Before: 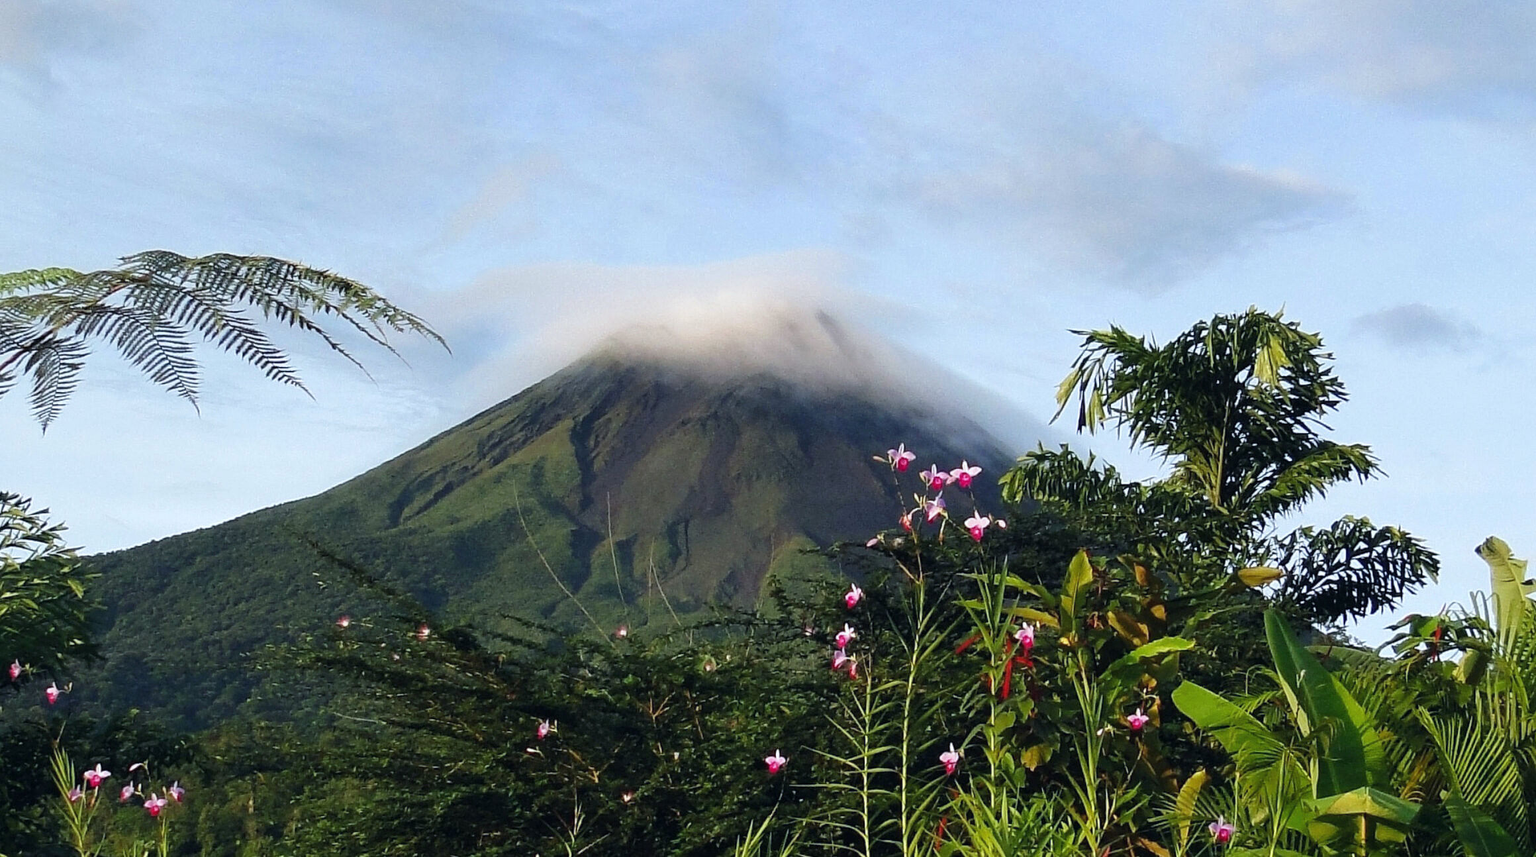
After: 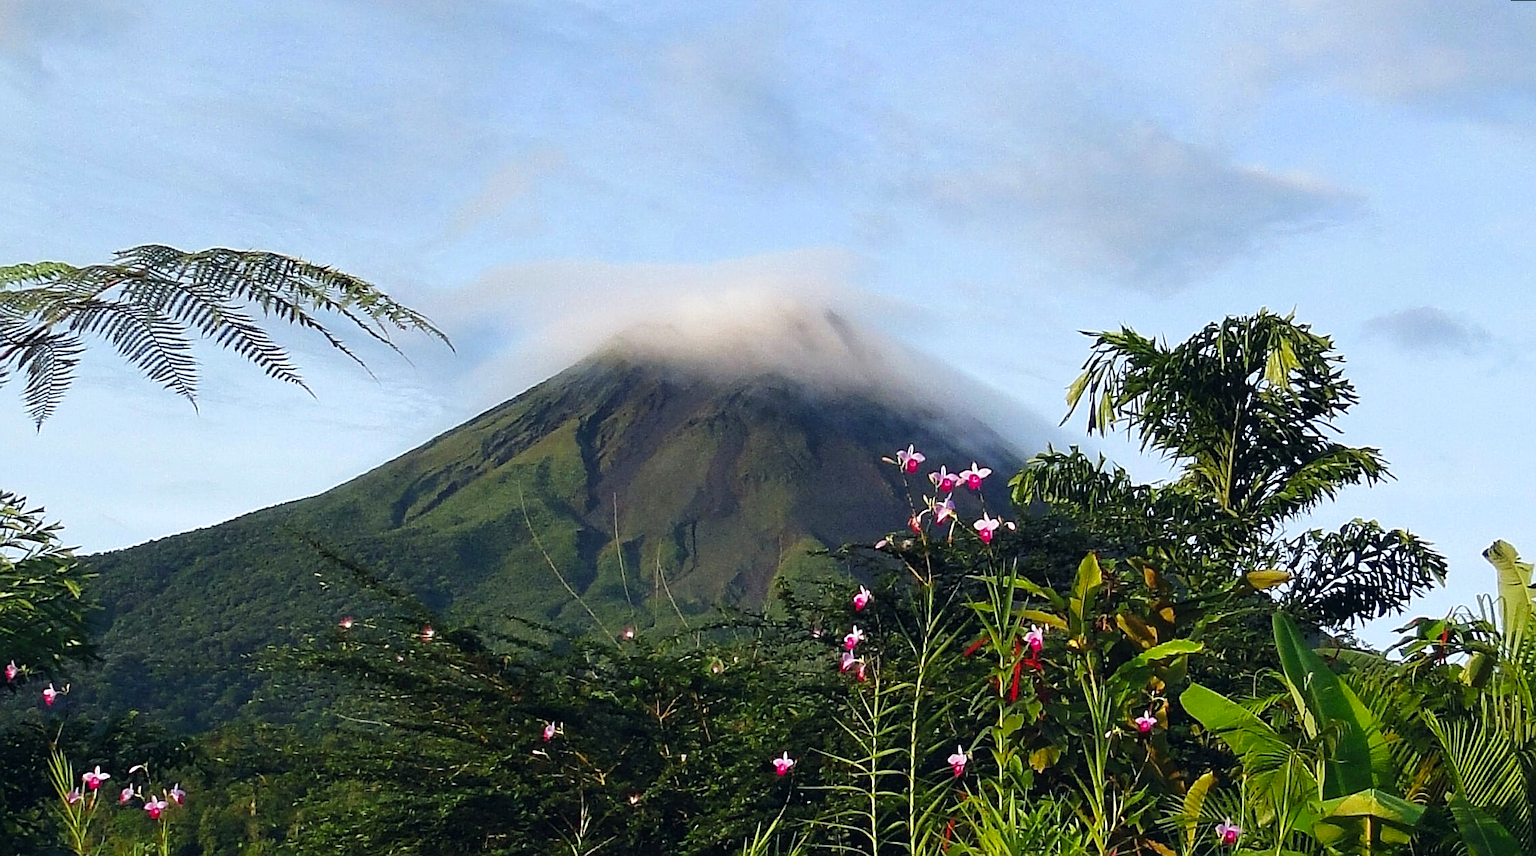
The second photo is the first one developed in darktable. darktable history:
rotate and perspective: rotation 0.174°, lens shift (vertical) 0.013, lens shift (horizontal) 0.019, shear 0.001, automatic cropping original format, crop left 0.007, crop right 0.991, crop top 0.016, crop bottom 0.997
levels: mode automatic, black 0.023%, white 99.97%, levels [0.062, 0.494, 0.925]
sharpen: on, module defaults
contrast brightness saturation: saturation 0.13
